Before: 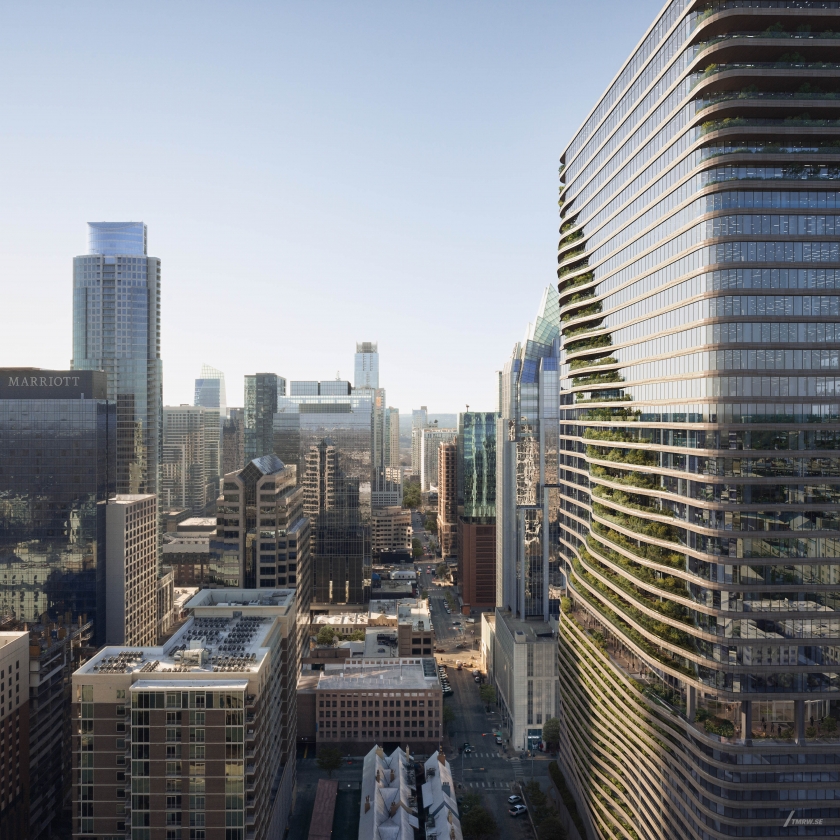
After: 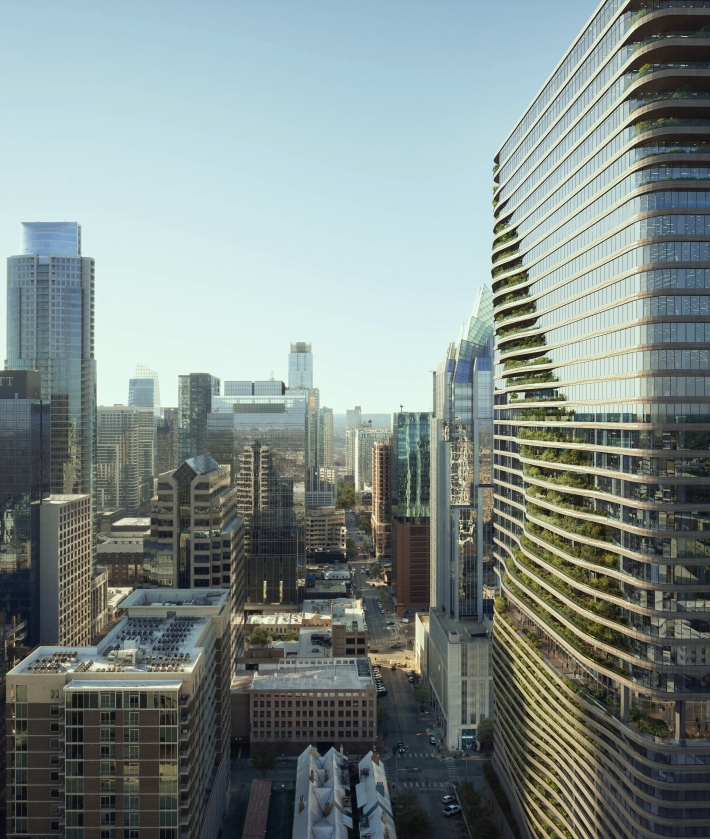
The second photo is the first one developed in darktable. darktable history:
crop: left 7.948%, right 7.414%
color correction: highlights a* -8.04, highlights b* 3.32
